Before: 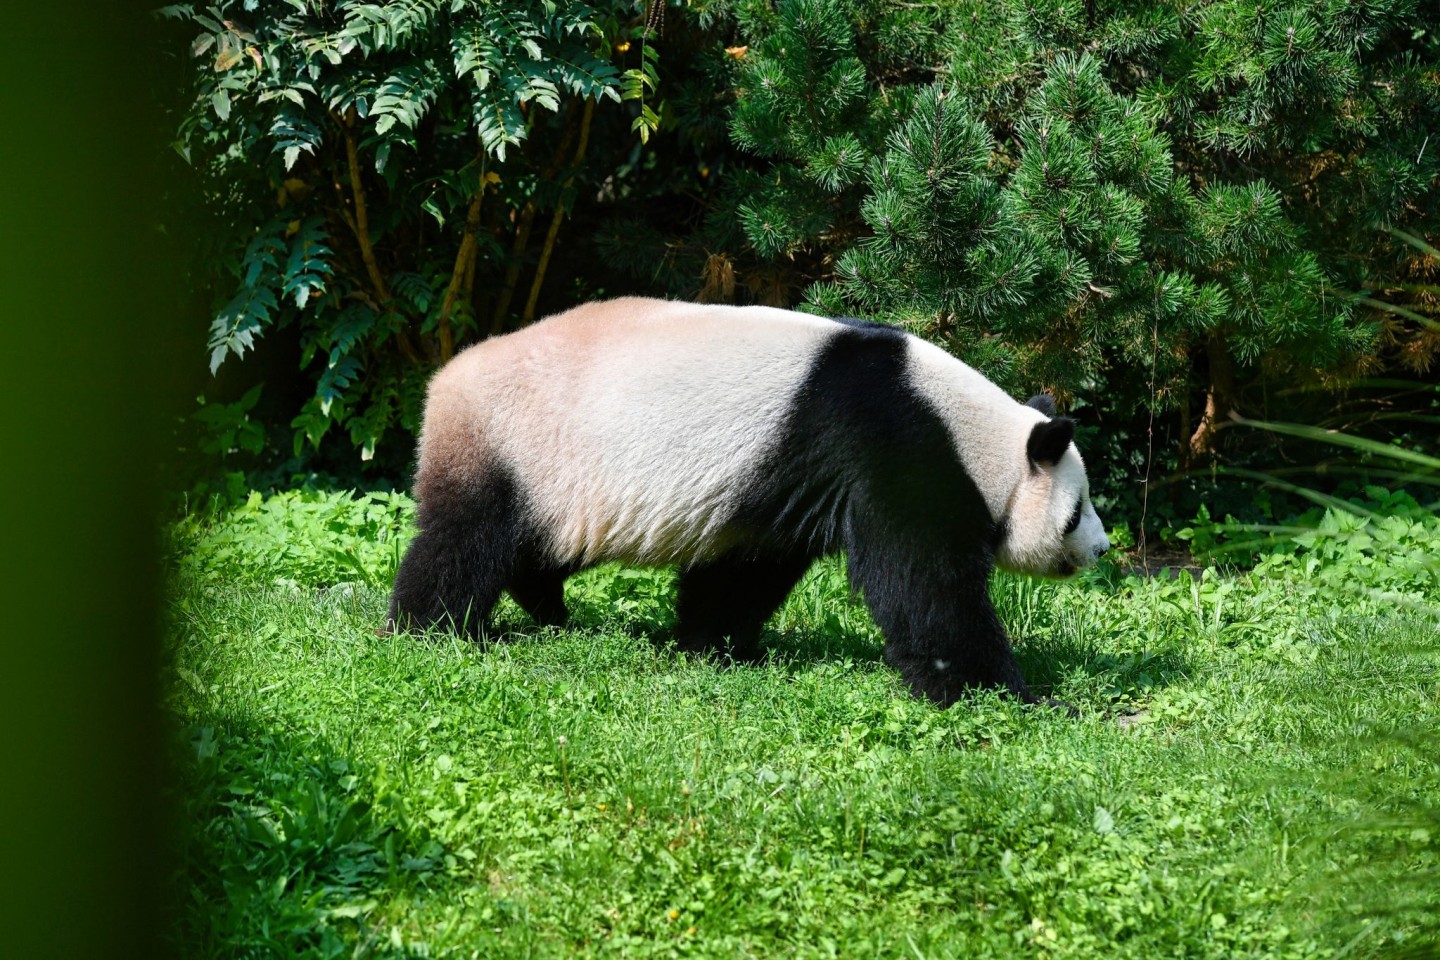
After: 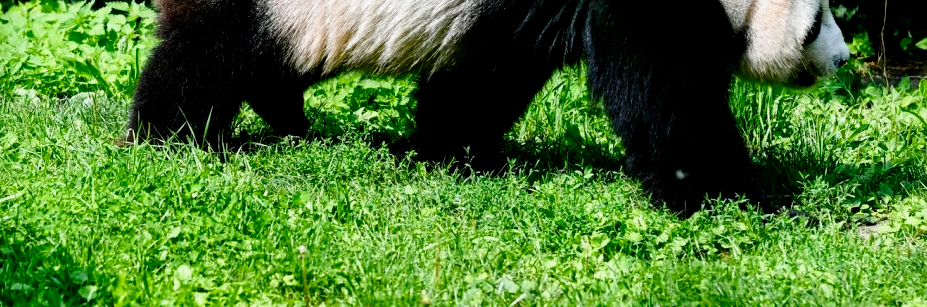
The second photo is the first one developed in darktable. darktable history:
filmic rgb: black relative exposure -6.3 EV, white relative exposure 2.8 EV, threshold 3 EV, target black luminance 0%, hardness 4.6, latitude 67.35%, contrast 1.292, shadows ↔ highlights balance -3.5%, preserve chrominance no, color science v4 (2020), contrast in shadows soft, enable highlight reconstruction true
crop: left 18.091%, top 51.13%, right 17.525%, bottom 16.85%
